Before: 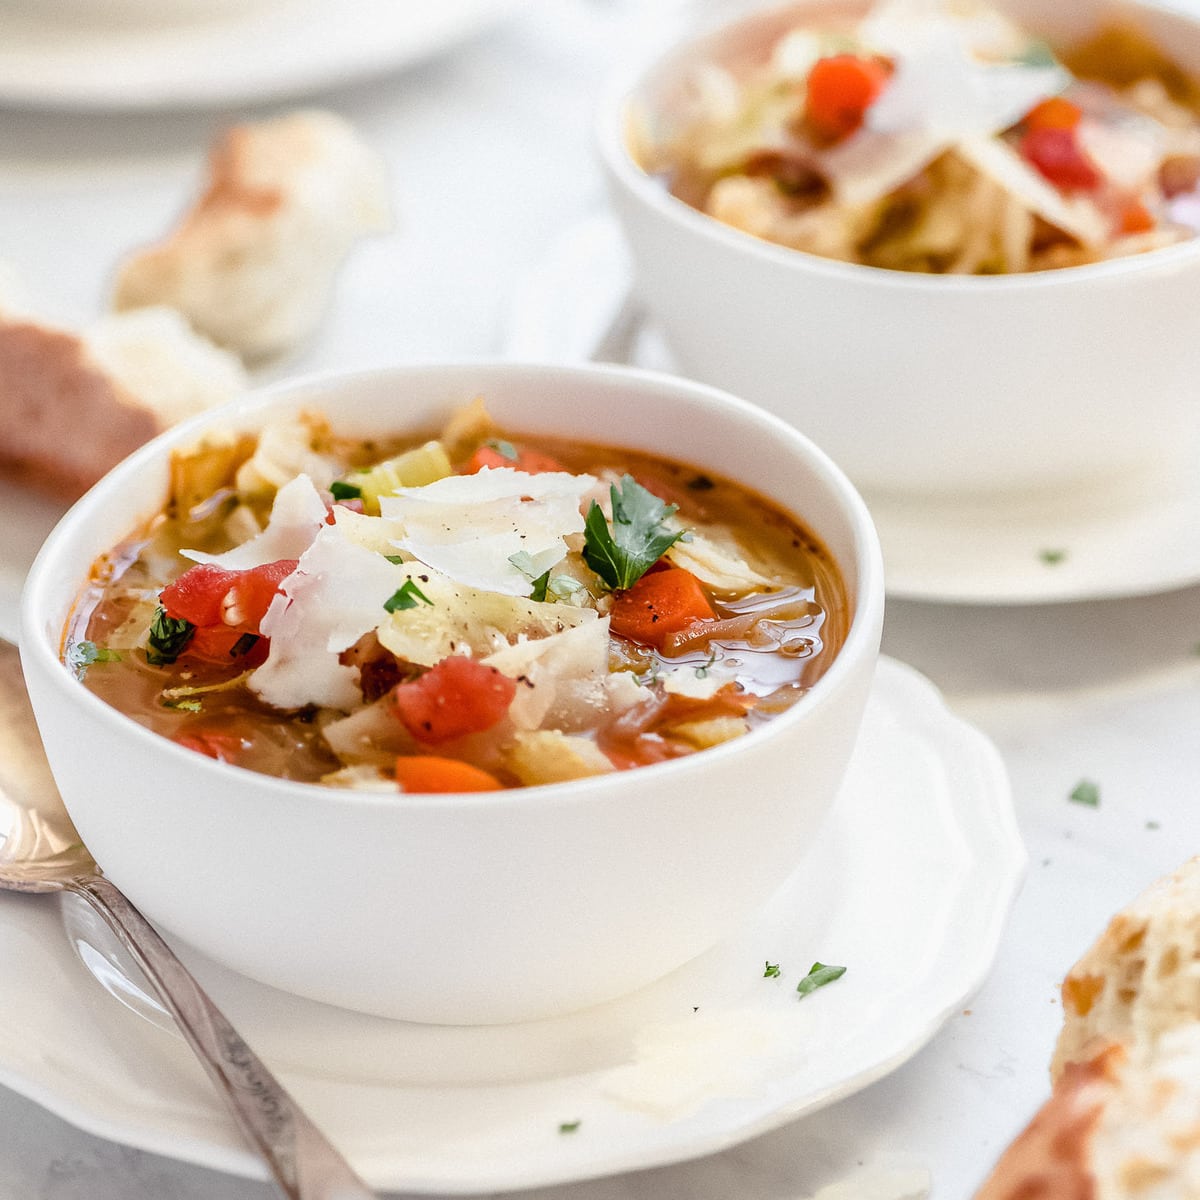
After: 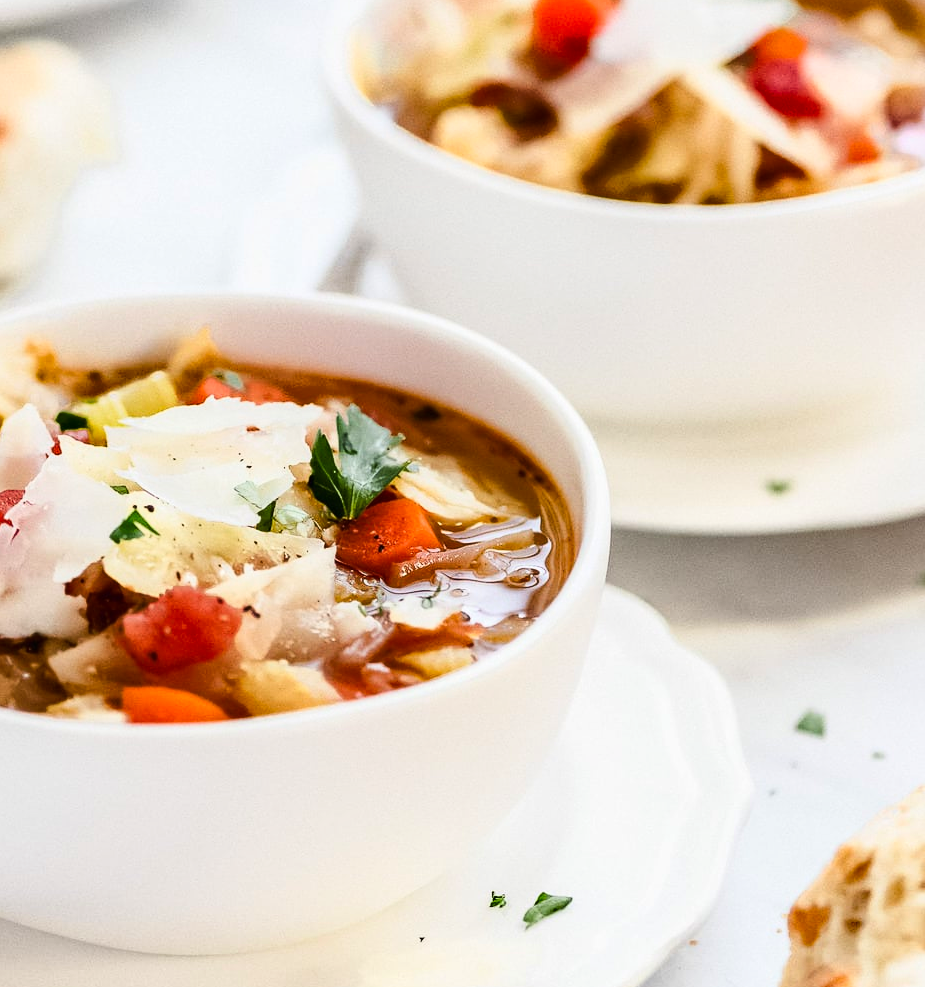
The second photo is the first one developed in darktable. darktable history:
shadows and highlights: shadows 25.53, highlights -48.18, soften with gaussian
crop: left 22.889%, top 5.886%, bottom 11.856%
contrast brightness saturation: saturation -0.049
base curve: curves: ch0 [(0, 0) (0.032, 0.025) (0.121, 0.166) (0.206, 0.329) (0.605, 0.79) (1, 1)]
